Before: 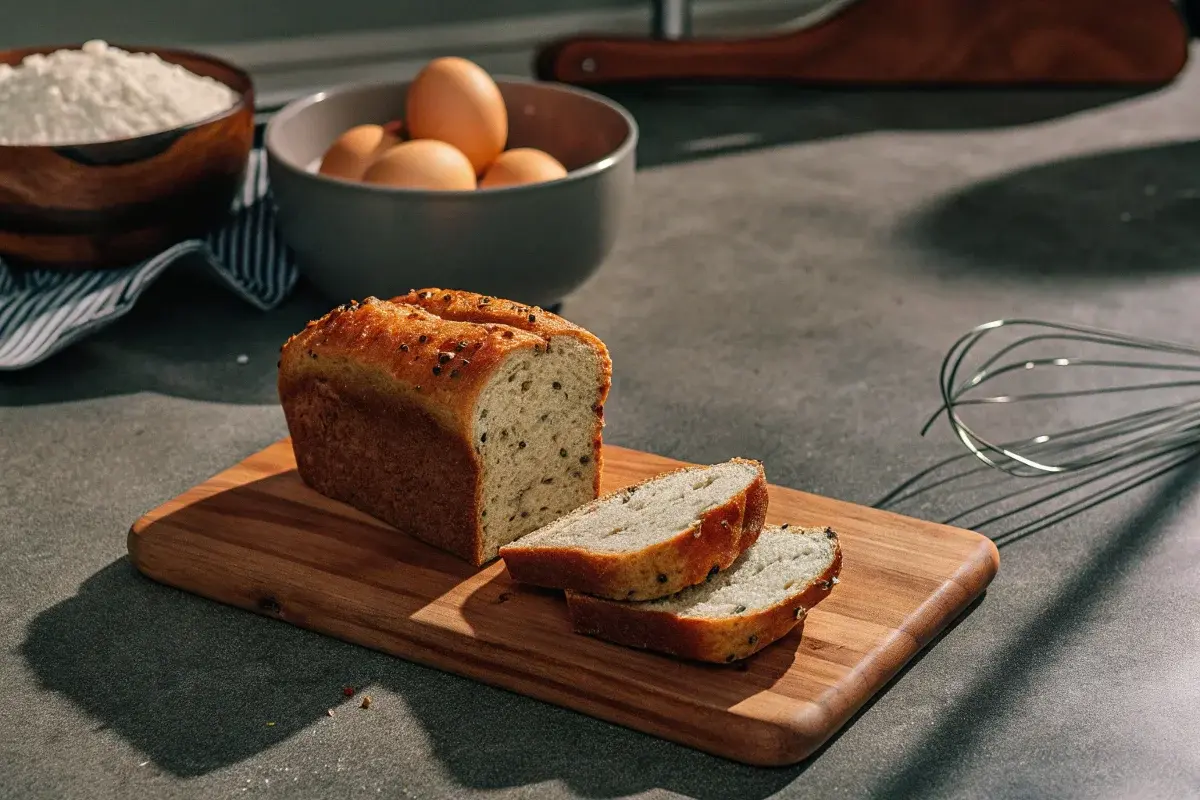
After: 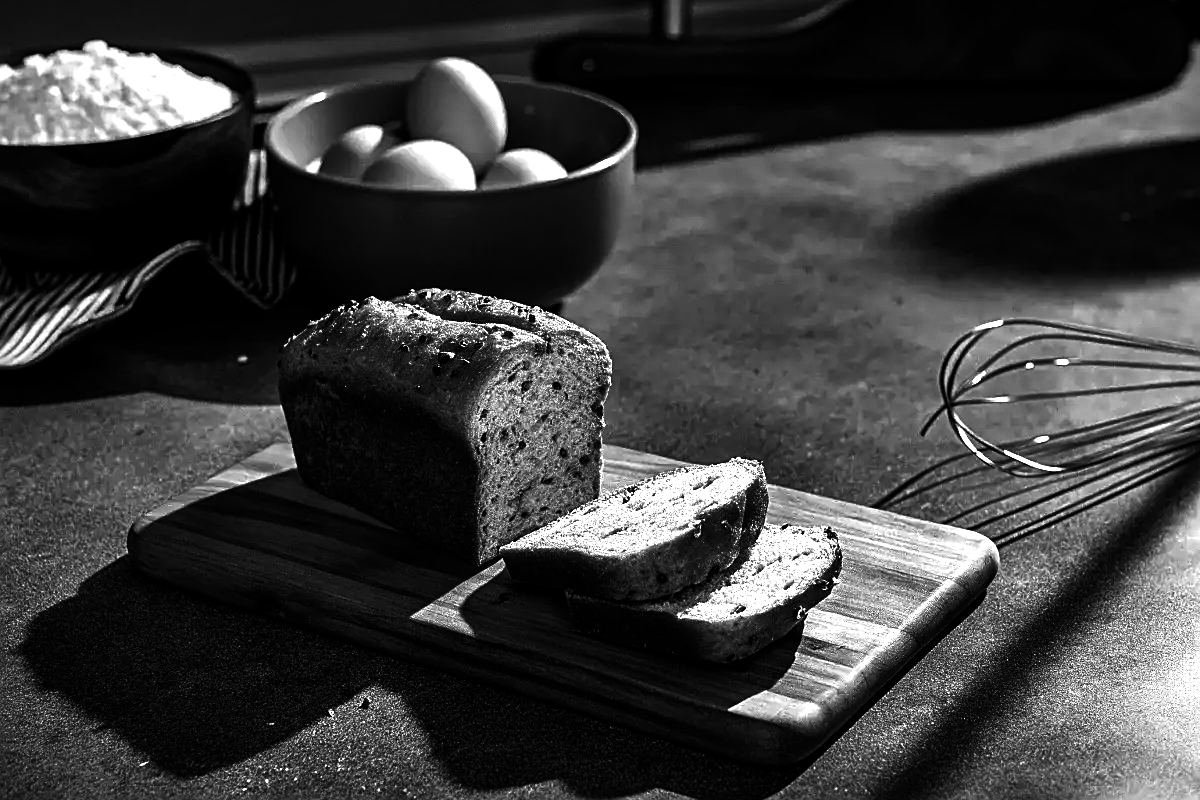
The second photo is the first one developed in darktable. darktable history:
exposure: exposure 1 EV, compensate highlight preservation false
contrast brightness saturation: contrast 0.016, brightness -0.997, saturation -0.981
sharpen: on, module defaults
vignetting: fall-off radius 59.71%, automatic ratio true
color zones: curves: ch0 [(0.004, 0.588) (0.116, 0.636) (0.259, 0.476) (0.423, 0.464) (0.75, 0.5)]; ch1 [(0, 0) (0.143, 0) (0.286, 0) (0.429, 0) (0.571, 0) (0.714, 0) (0.857, 0)]
color correction: highlights a* 9.03, highlights b* 8.99, shadows a* 39.79, shadows b* 39.75, saturation 0.802
